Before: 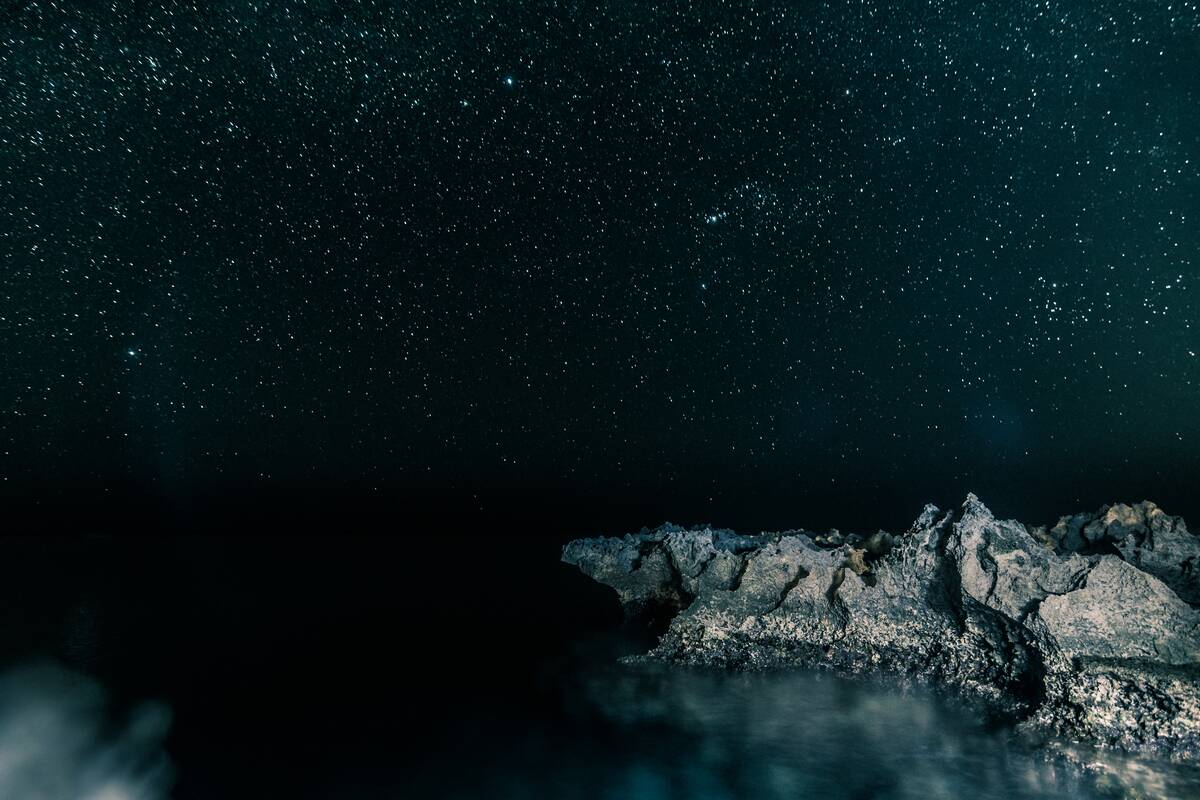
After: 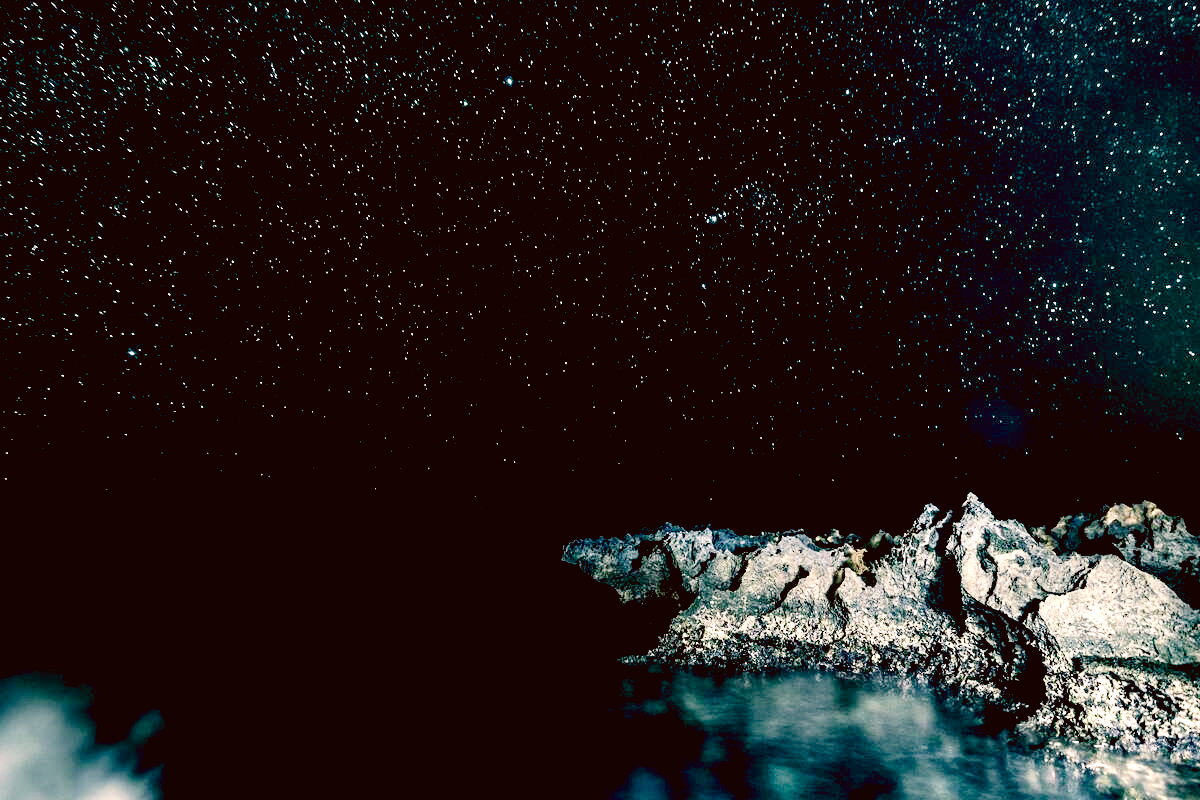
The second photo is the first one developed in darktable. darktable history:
color correction: highlights a* 6.31, highlights b* 8.17, shadows a* 6.4, shadows b* 7.33, saturation 0.889
tone curve: curves: ch0 [(0, 0.019) (0.204, 0.162) (0.491, 0.519) (0.748, 0.765) (1, 0.919)]; ch1 [(0, 0) (0.179, 0.173) (0.322, 0.32) (0.442, 0.447) (0.496, 0.504) (0.566, 0.585) (0.761, 0.803) (1, 1)]; ch2 [(0, 0) (0.434, 0.447) (0.483, 0.487) (0.555, 0.563) (0.697, 0.68) (1, 1)], preserve colors none
tone equalizer: on, module defaults
exposure: black level correction 0.016, exposure 1.785 EV, compensate highlight preservation false
